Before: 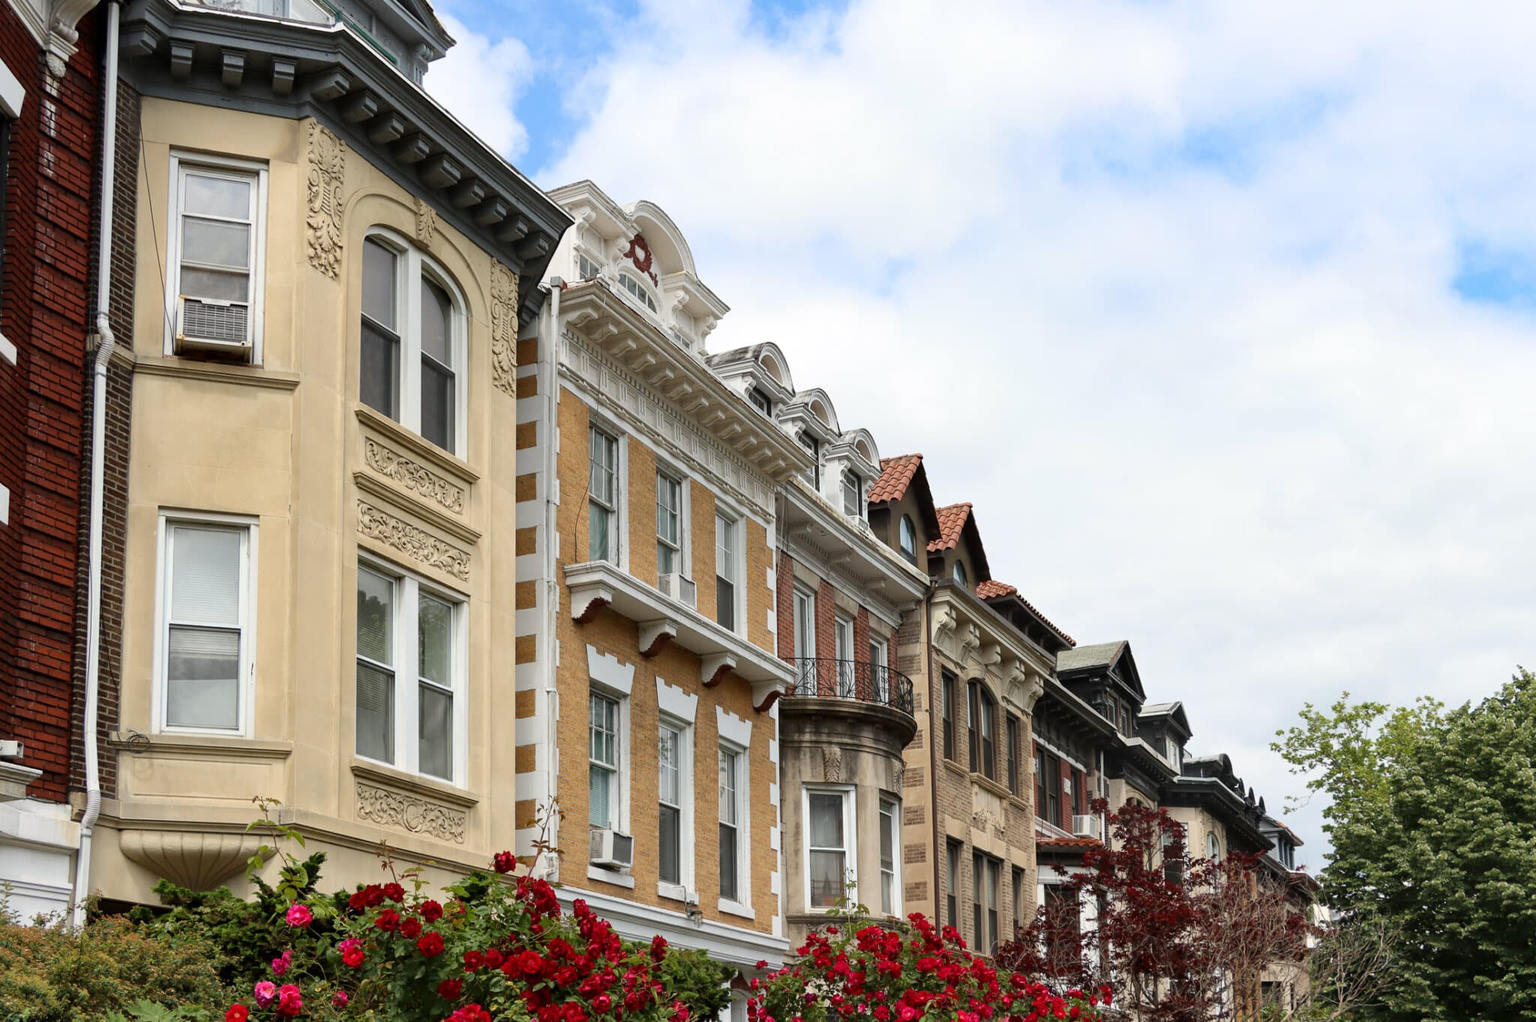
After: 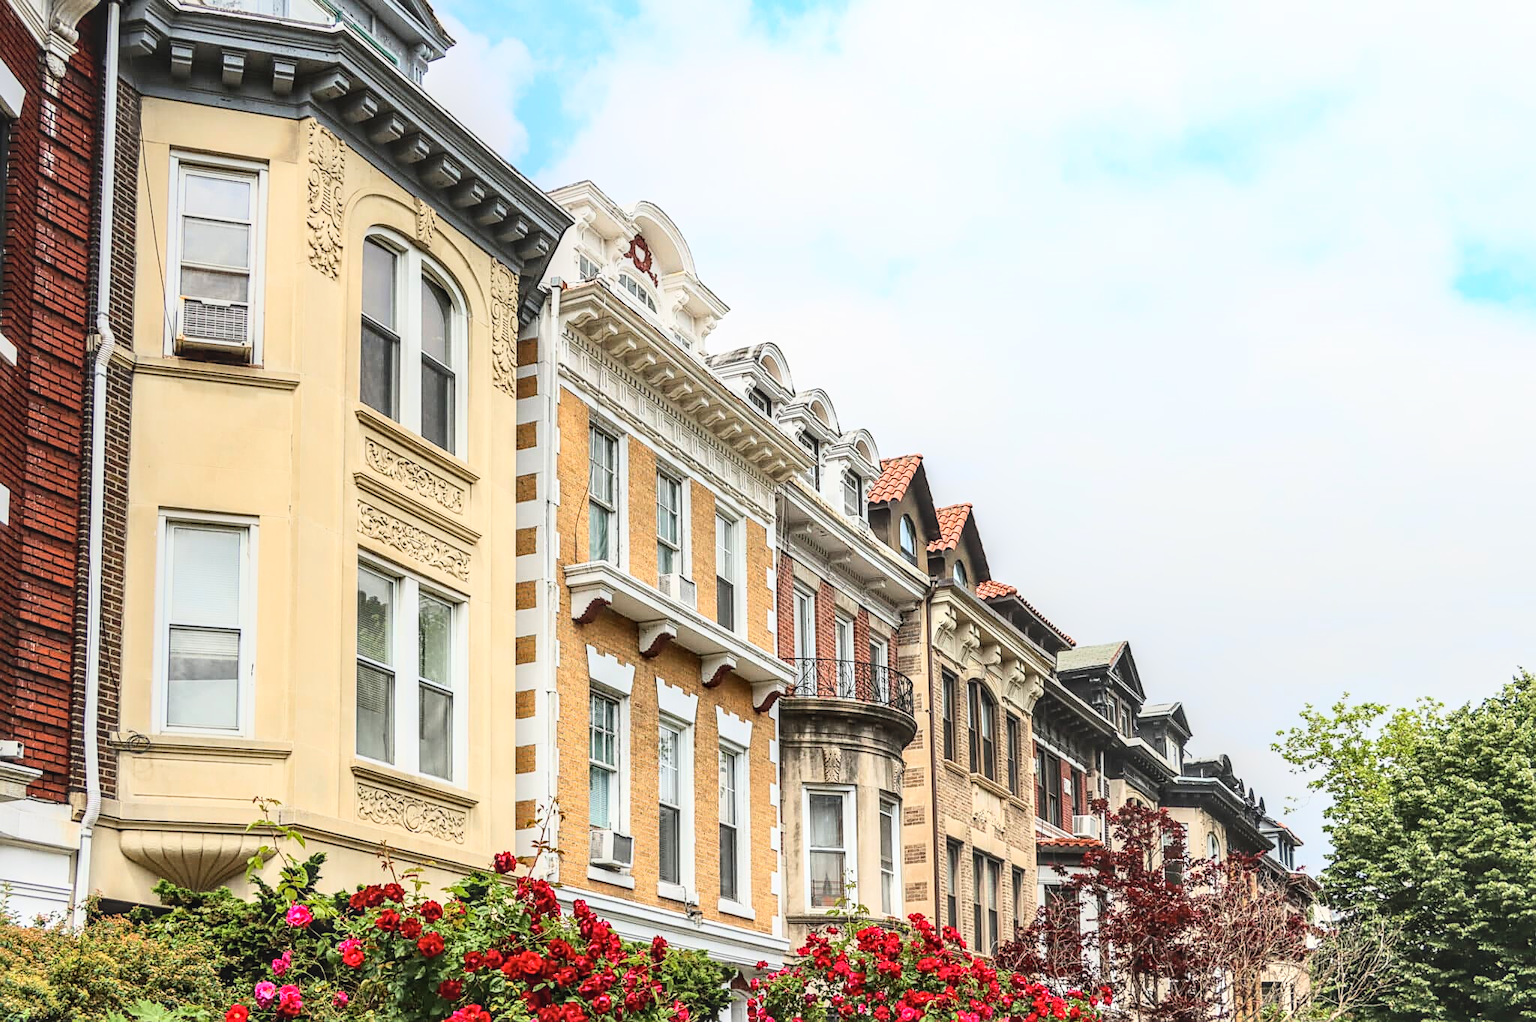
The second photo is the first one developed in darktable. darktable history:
base curve: curves: ch0 [(0, 0) (0.018, 0.026) (0.143, 0.37) (0.33, 0.731) (0.458, 0.853) (0.735, 0.965) (0.905, 0.986) (1, 1)]
local contrast: highlights 0%, shadows 0%, detail 133%
sharpen: on, module defaults
